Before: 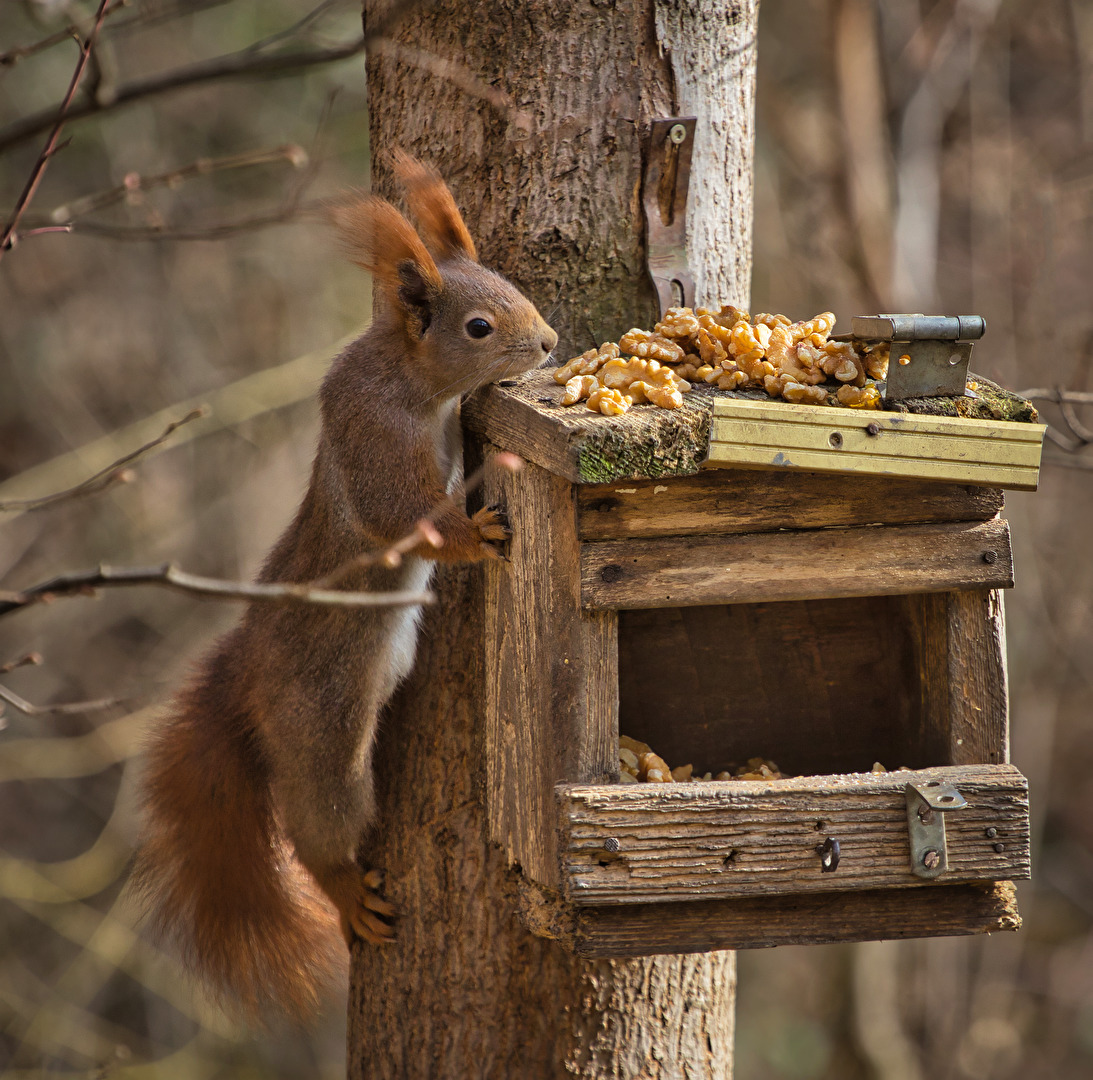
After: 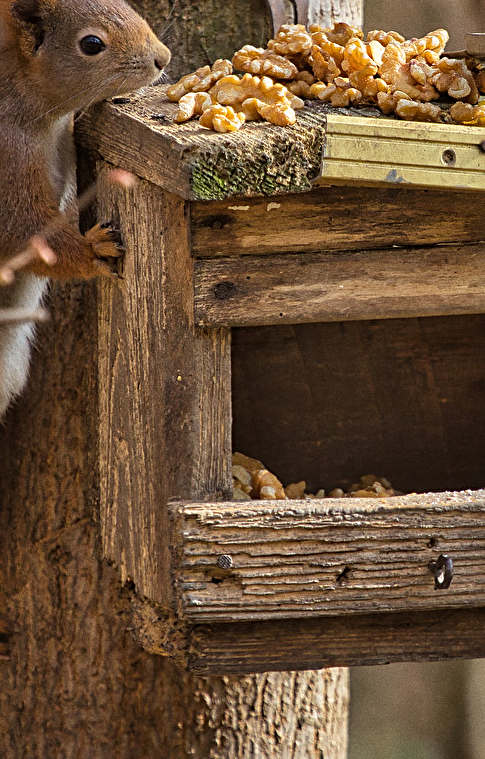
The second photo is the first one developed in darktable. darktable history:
grain: coarseness 0.09 ISO
crop: left 35.432%, top 26.233%, right 20.145%, bottom 3.432%
tone equalizer: on, module defaults
vignetting: fall-off start 116.67%, fall-off radius 59.26%, brightness -0.31, saturation -0.056
sharpen: radius 2.167, amount 0.381, threshold 0
